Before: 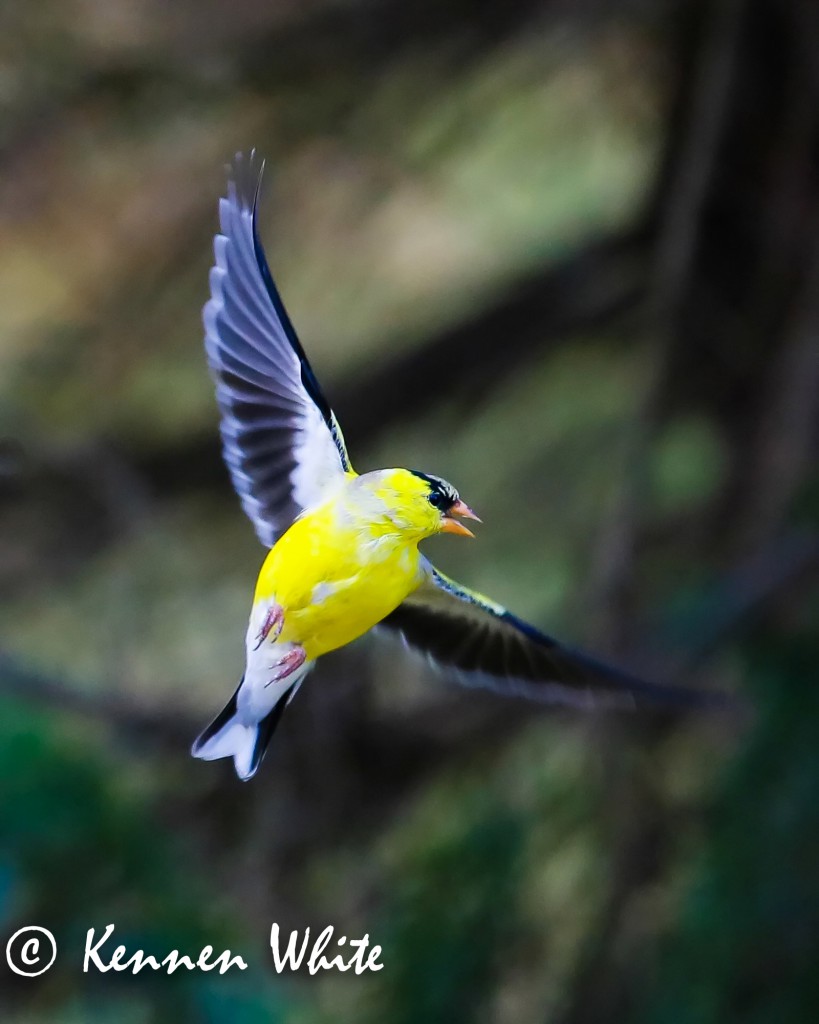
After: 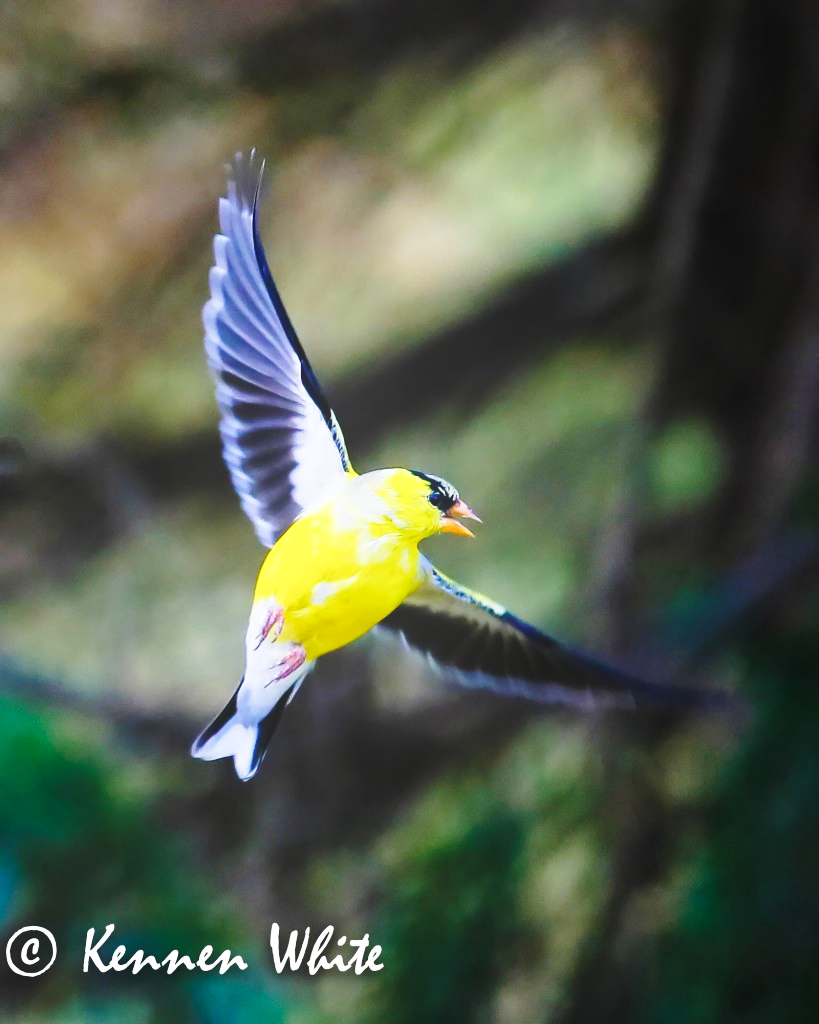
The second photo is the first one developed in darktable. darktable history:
bloom: size 38%, threshold 95%, strength 30%
base curve: curves: ch0 [(0, 0) (0.028, 0.03) (0.121, 0.232) (0.46, 0.748) (0.859, 0.968) (1, 1)], preserve colors none
white balance: emerald 1
